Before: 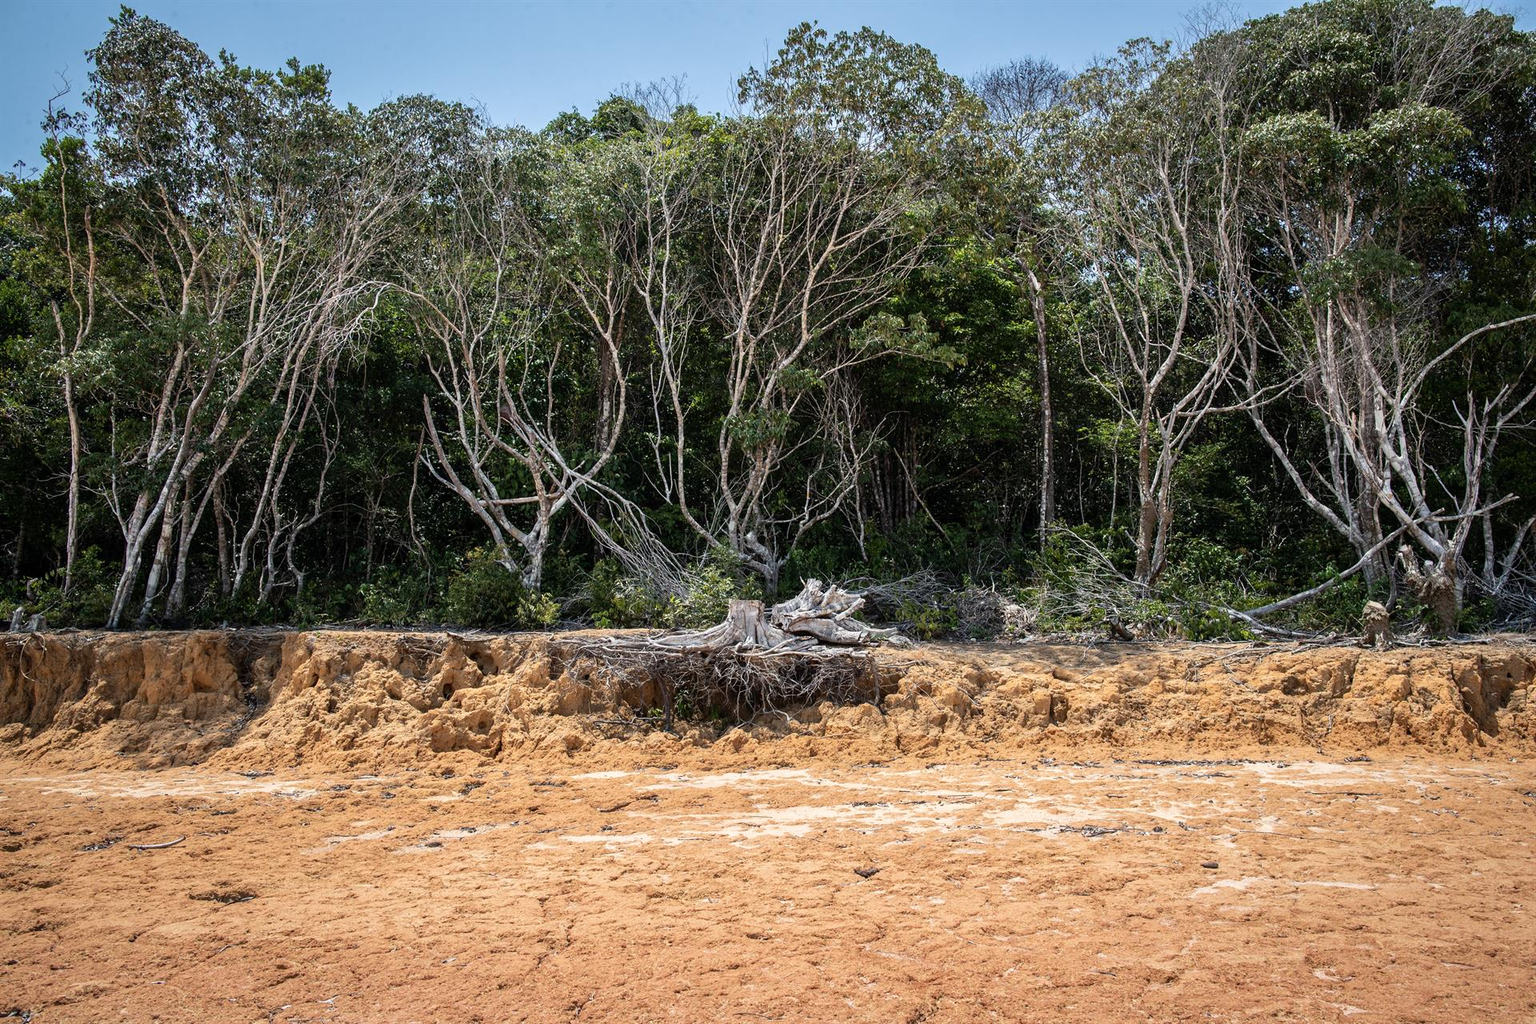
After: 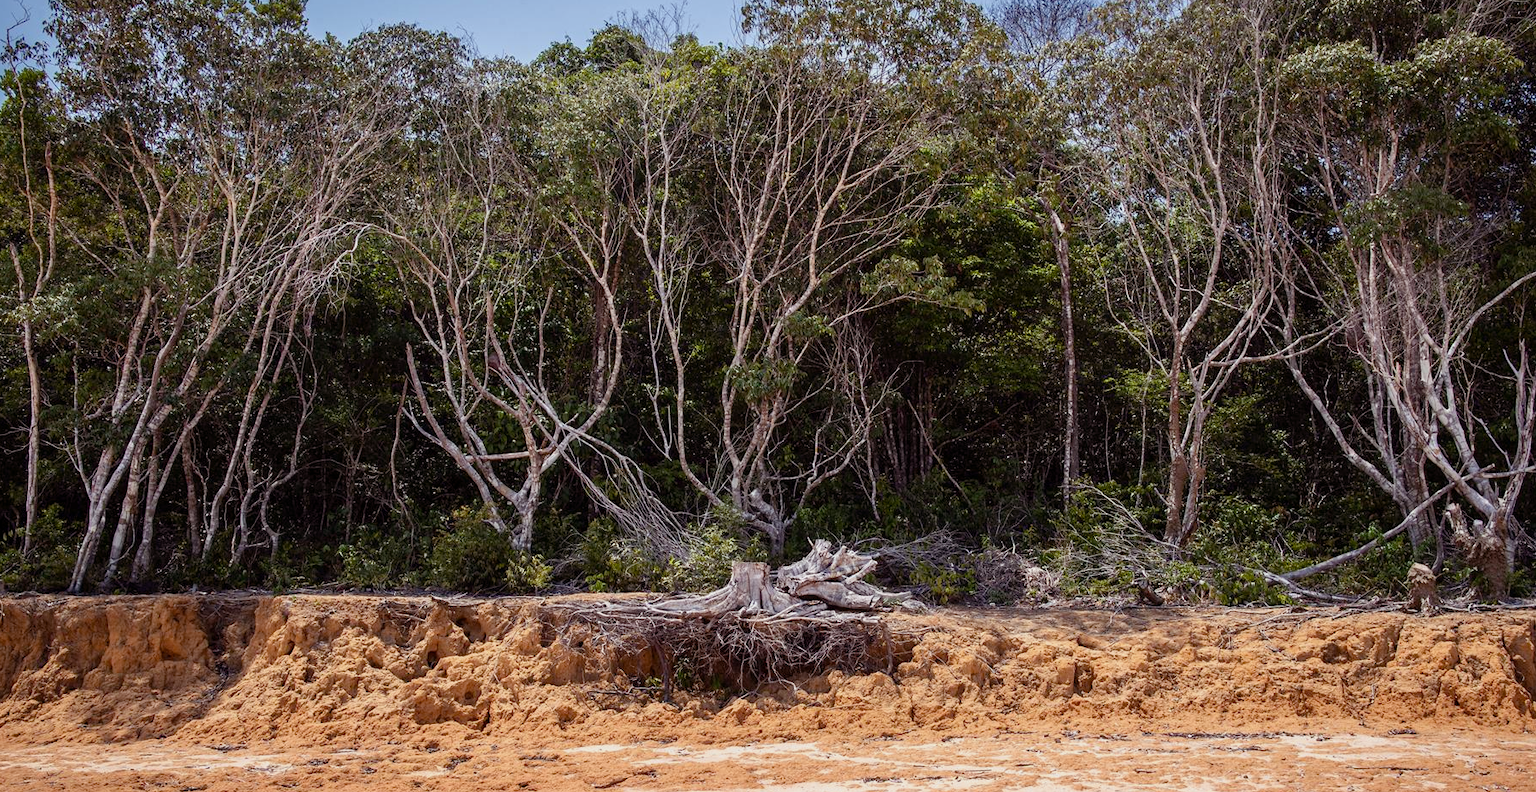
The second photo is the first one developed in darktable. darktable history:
crop: left 2.781%, top 7.17%, right 3.382%, bottom 20.21%
color balance rgb: shadows lift › chroma 0.836%, shadows lift › hue 115.1°, power › luminance -7.554%, power › chroma 1.355%, power › hue 330.51°, perceptual saturation grading › global saturation 15.187%, perceptual saturation grading › highlights -19.016%, perceptual saturation grading › shadows 19.418%, contrast -10.322%
